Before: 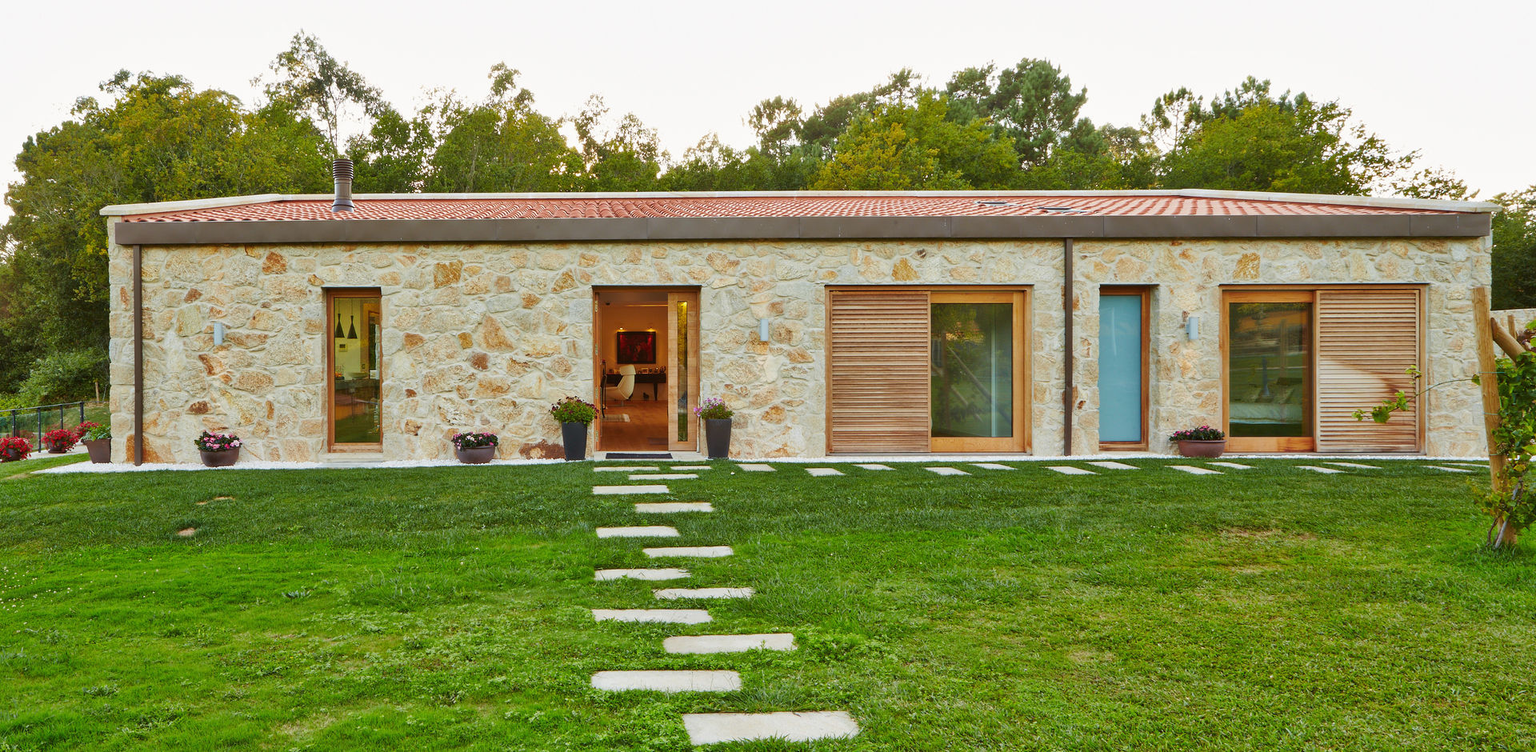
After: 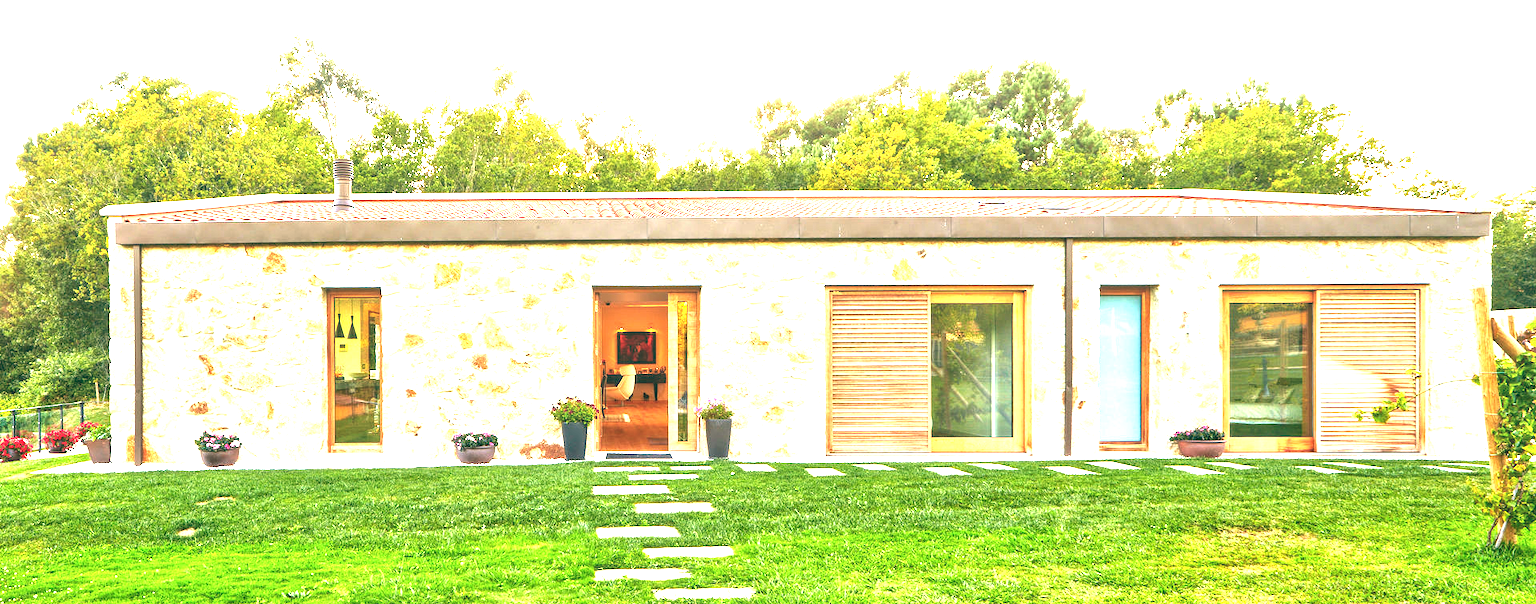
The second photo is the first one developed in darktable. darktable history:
local contrast: detail 130%
exposure: exposure 2 EV, compensate highlight preservation false
crop: bottom 19.644%
color balance: lift [1.005, 0.99, 1.007, 1.01], gamma [1, 0.979, 1.011, 1.021], gain [0.923, 1.098, 1.025, 0.902], input saturation 90.45%, contrast 7.73%, output saturation 105.91%
